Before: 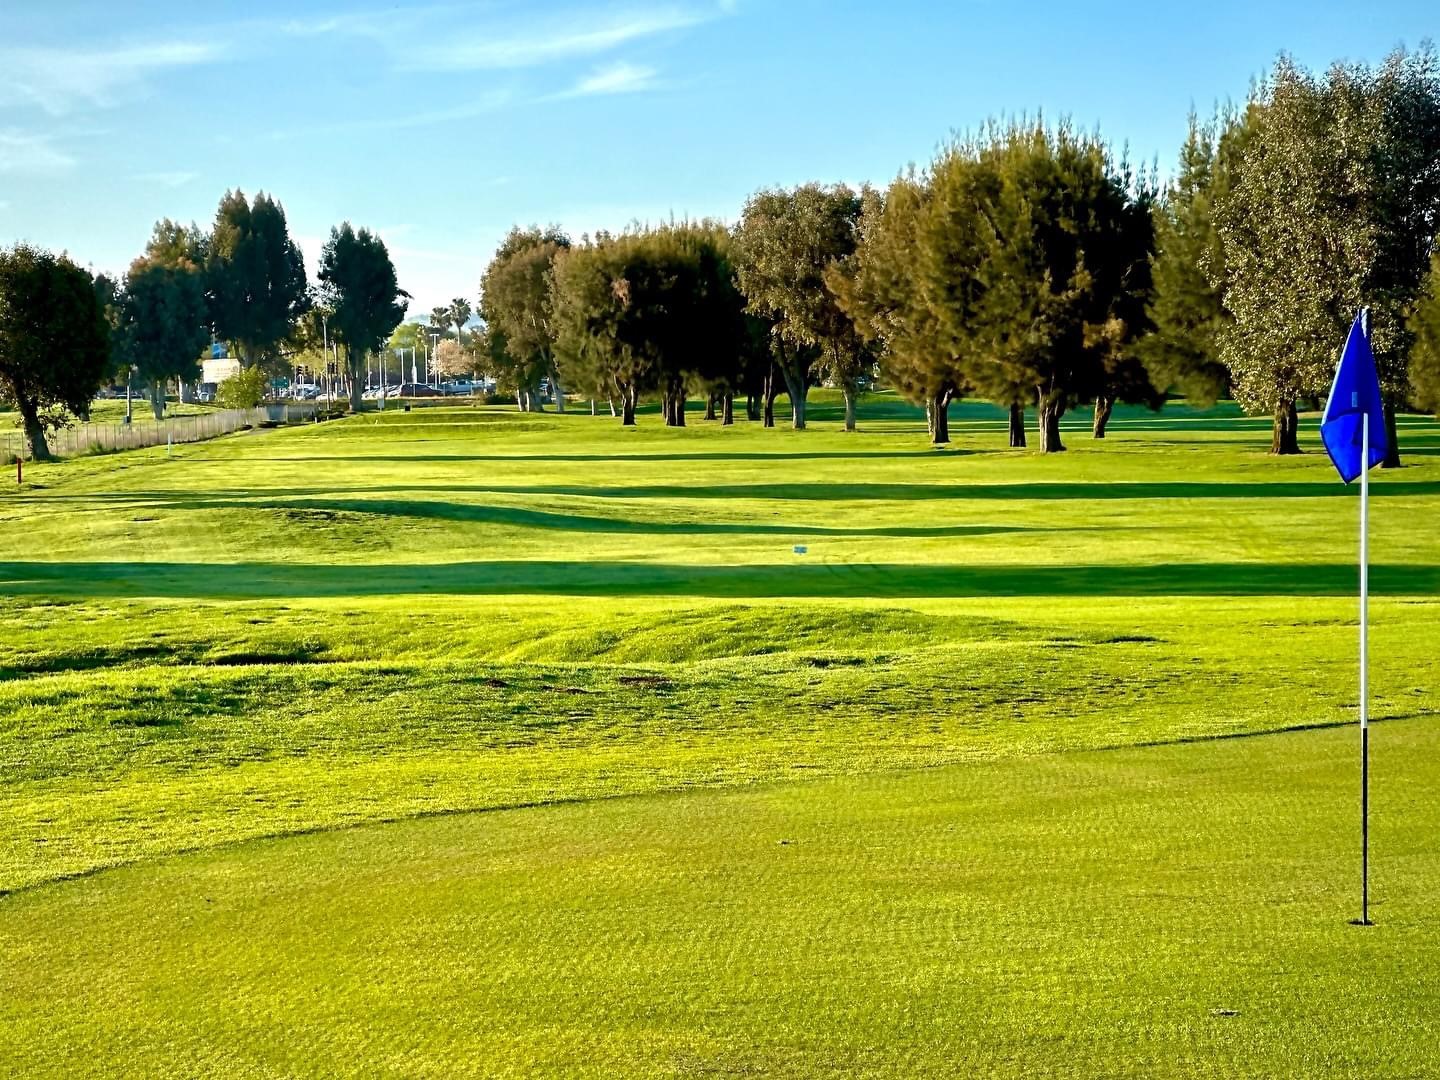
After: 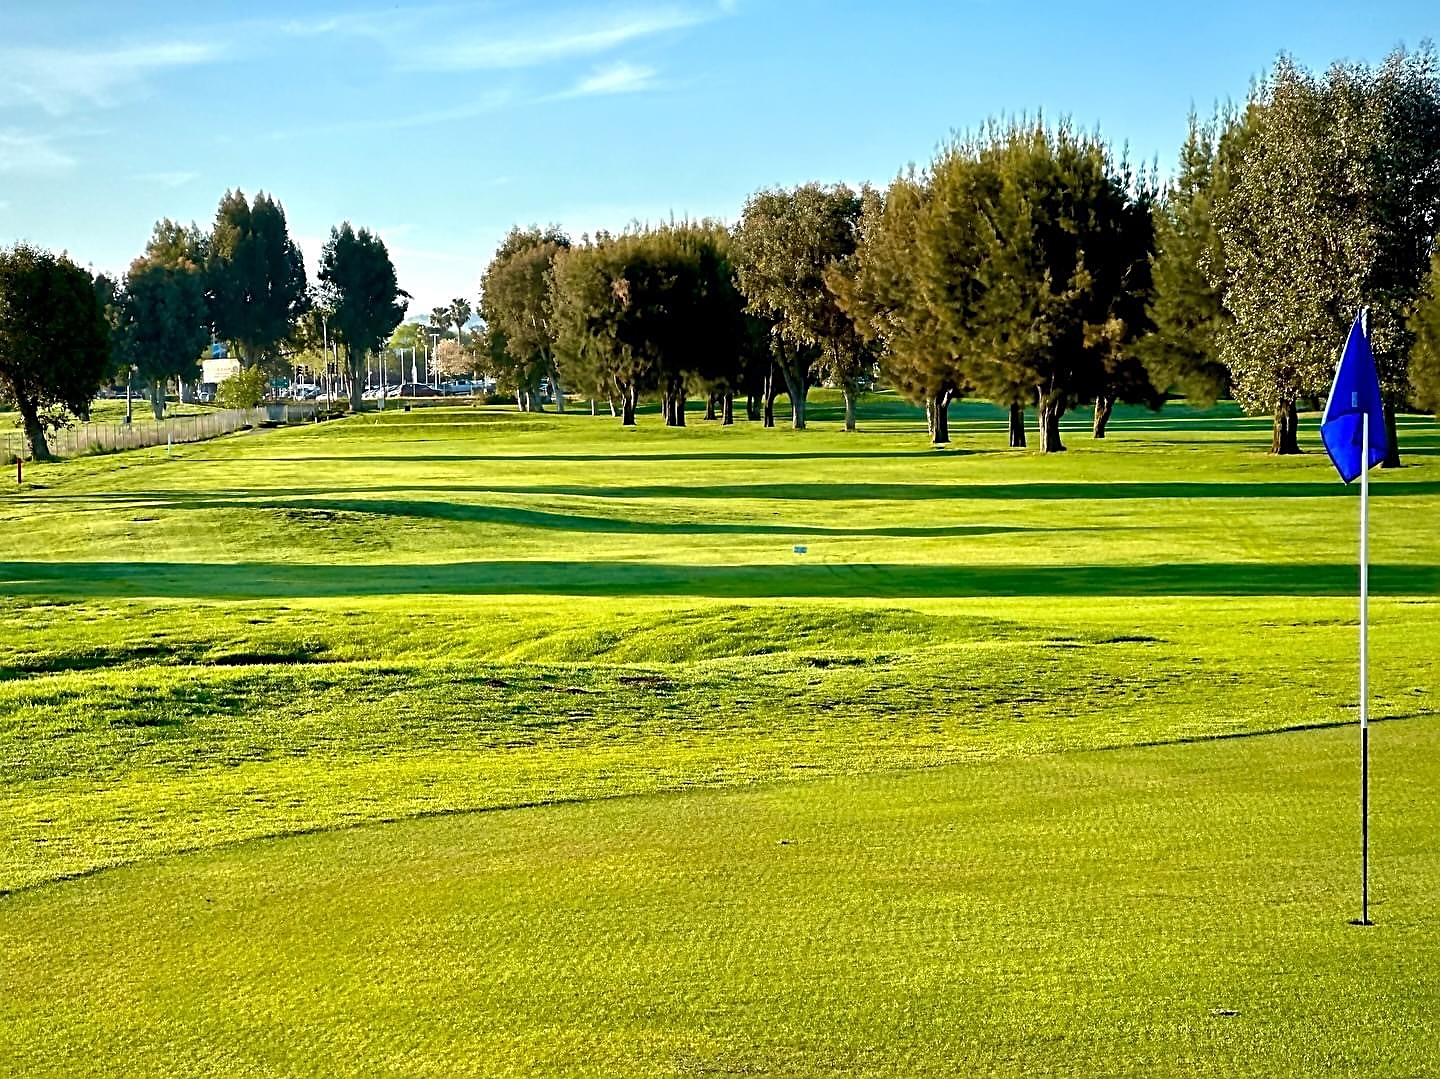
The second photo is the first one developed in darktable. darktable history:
crop: bottom 0.052%
sharpen: on, module defaults
